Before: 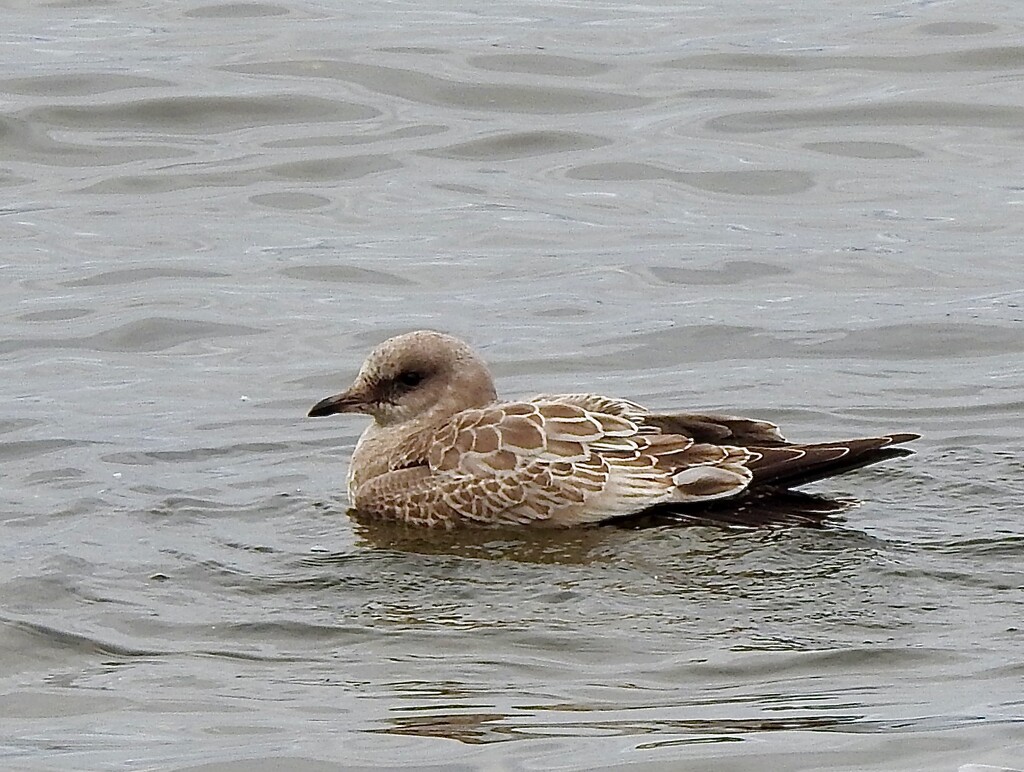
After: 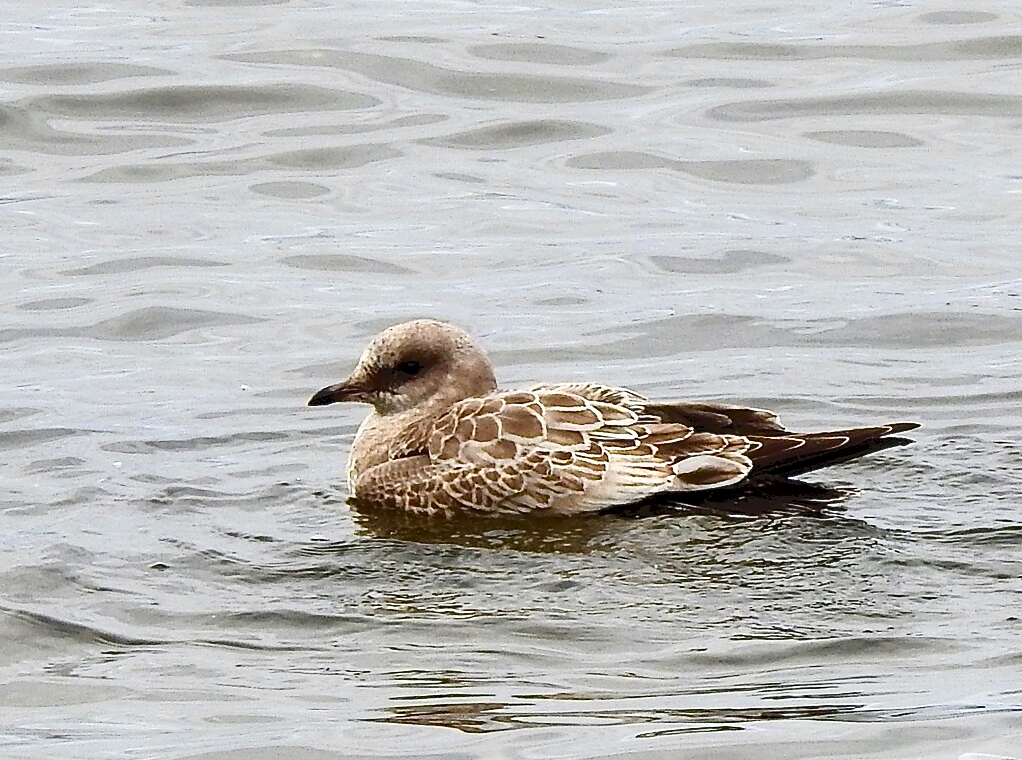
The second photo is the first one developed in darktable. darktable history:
crop: top 1.534%, right 0.109%
color zones: curves: ch0 [(0.004, 0.305) (0.261, 0.623) (0.389, 0.399) (0.708, 0.571) (0.947, 0.34)]; ch1 [(0.025, 0.645) (0.229, 0.584) (0.326, 0.551) (0.484, 0.262) (0.757, 0.643)]
tone curve: curves: ch0 [(0, 0) (0.003, 0.082) (0.011, 0.082) (0.025, 0.088) (0.044, 0.088) (0.069, 0.093) (0.1, 0.101) (0.136, 0.109) (0.177, 0.129) (0.224, 0.155) (0.277, 0.214) (0.335, 0.289) (0.399, 0.378) (0.468, 0.476) (0.543, 0.589) (0.623, 0.713) (0.709, 0.826) (0.801, 0.908) (0.898, 0.98) (1, 1)], color space Lab, independent channels, preserve colors none
